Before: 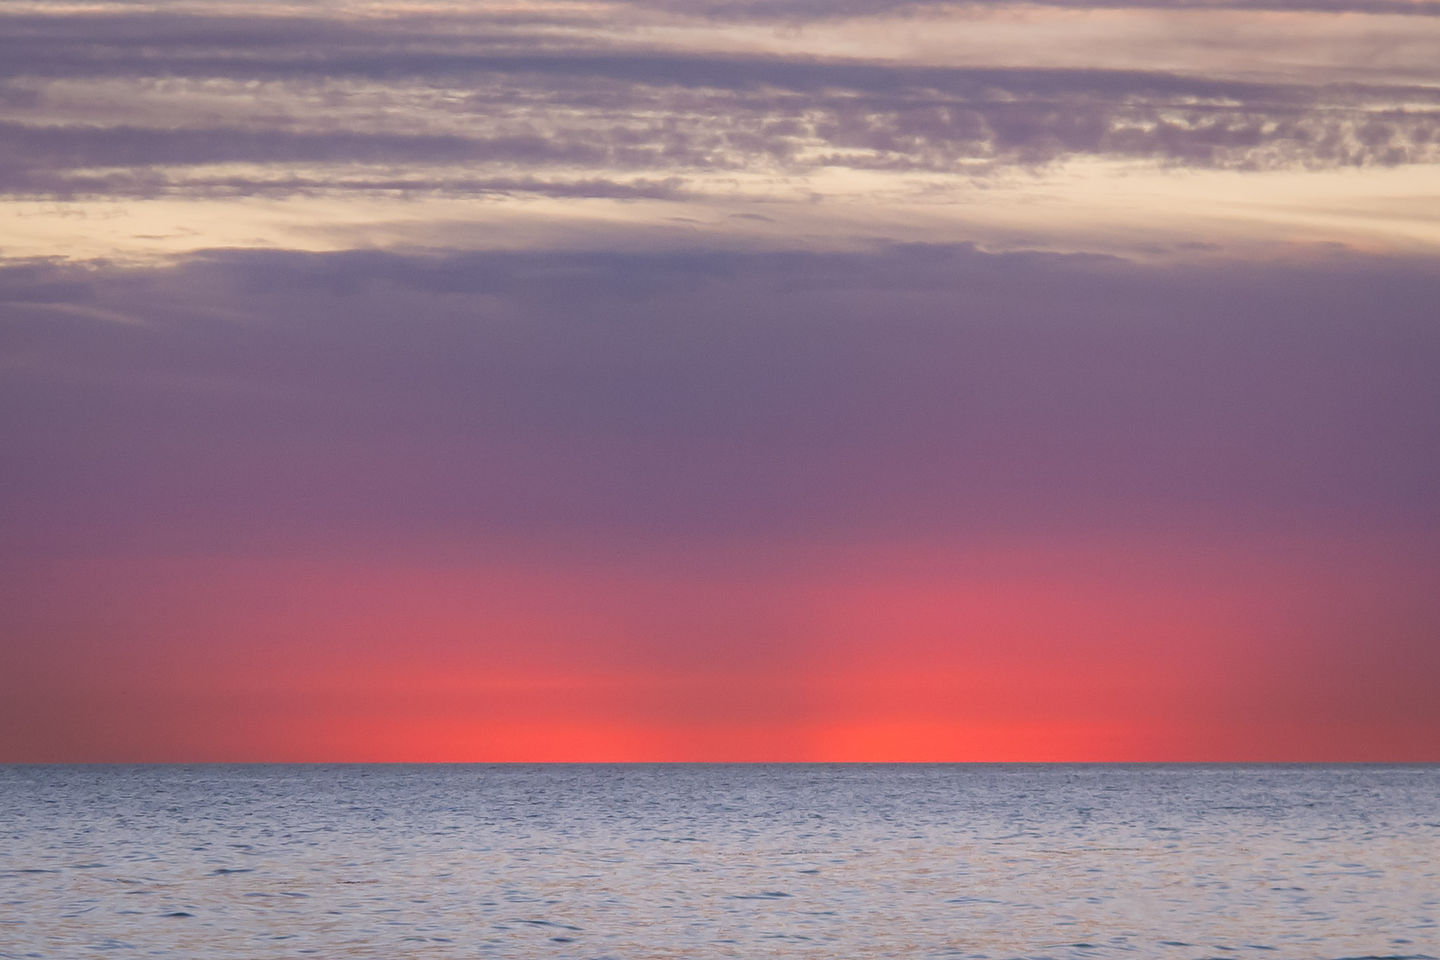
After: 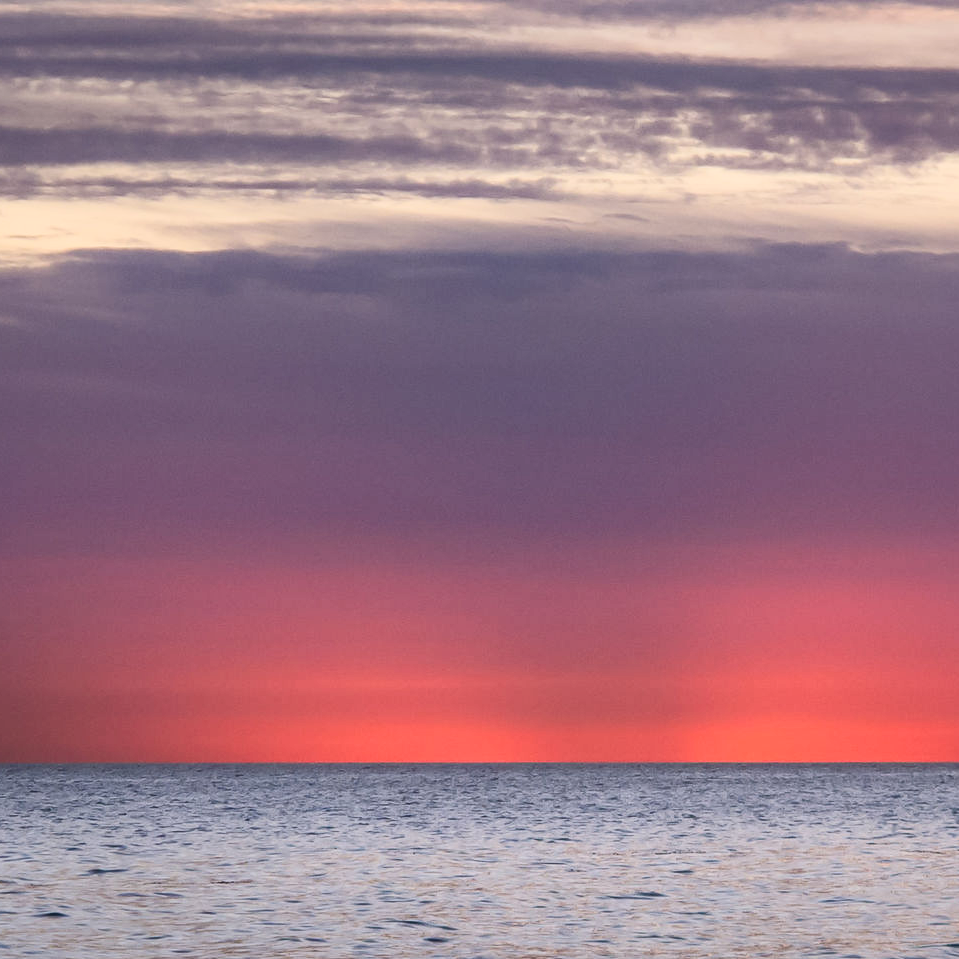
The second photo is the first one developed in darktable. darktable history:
crop and rotate: left 8.786%, right 24.548%
shadows and highlights: soften with gaussian
contrast brightness saturation: contrast 0.28
